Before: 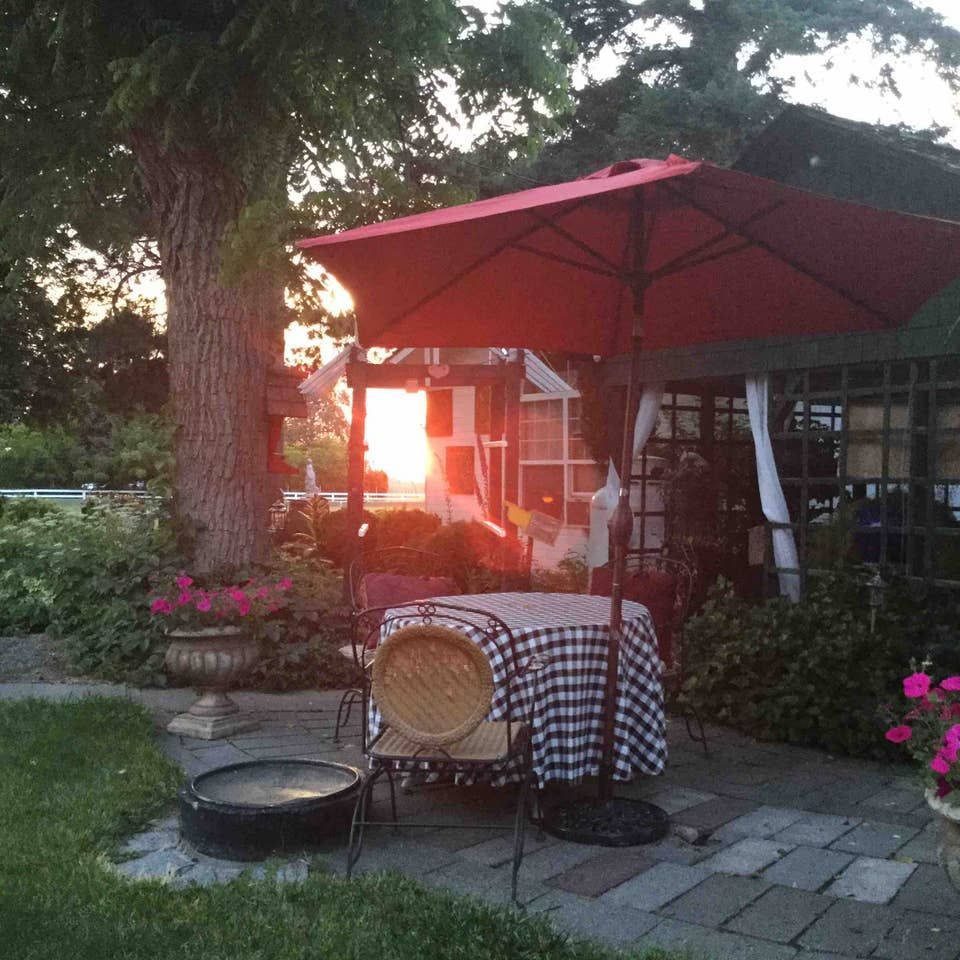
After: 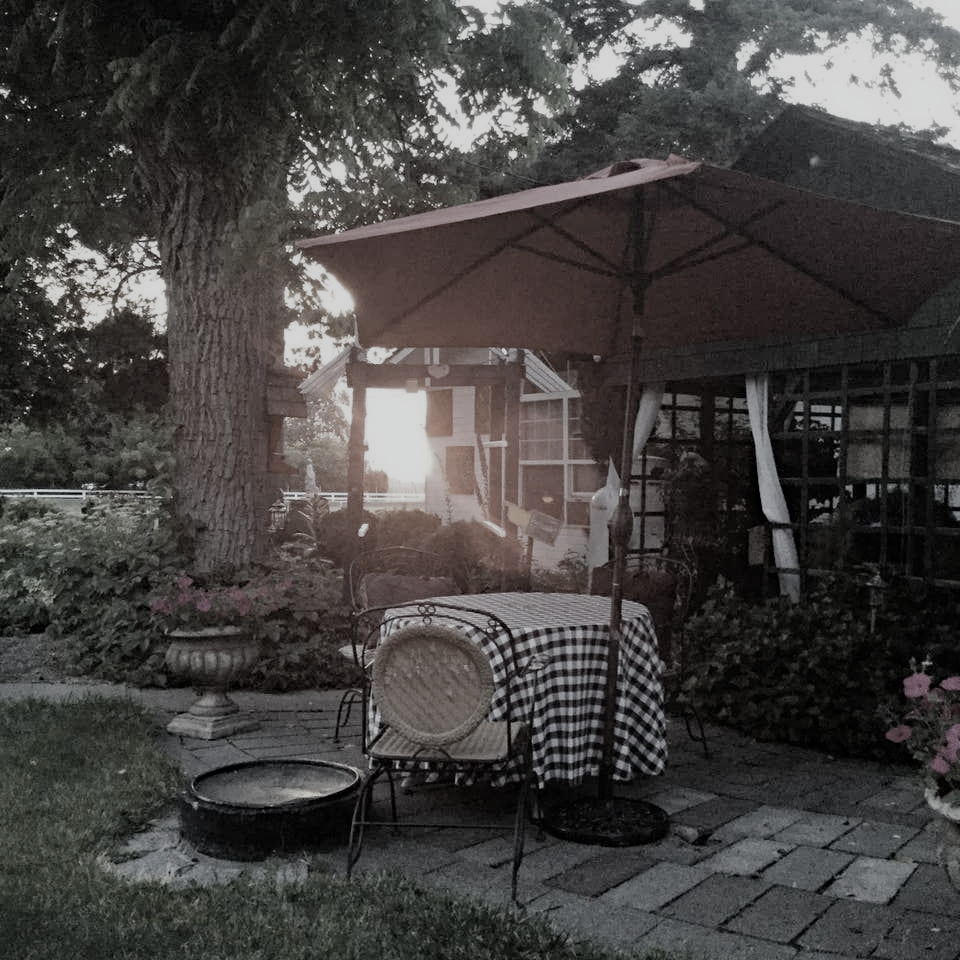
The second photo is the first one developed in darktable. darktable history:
filmic rgb: black relative exposure -7.65 EV, white relative exposure 4.56 EV, hardness 3.61, add noise in highlights 0, preserve chrominance no, color science v3 (2019), use custom middle-gray values true, contrast in highlights soft
color correction: highlights b* 0.041, saturation 0.172
haze removal: strength 0.304, distance 0.253, compatibility mode true, adaptive false
